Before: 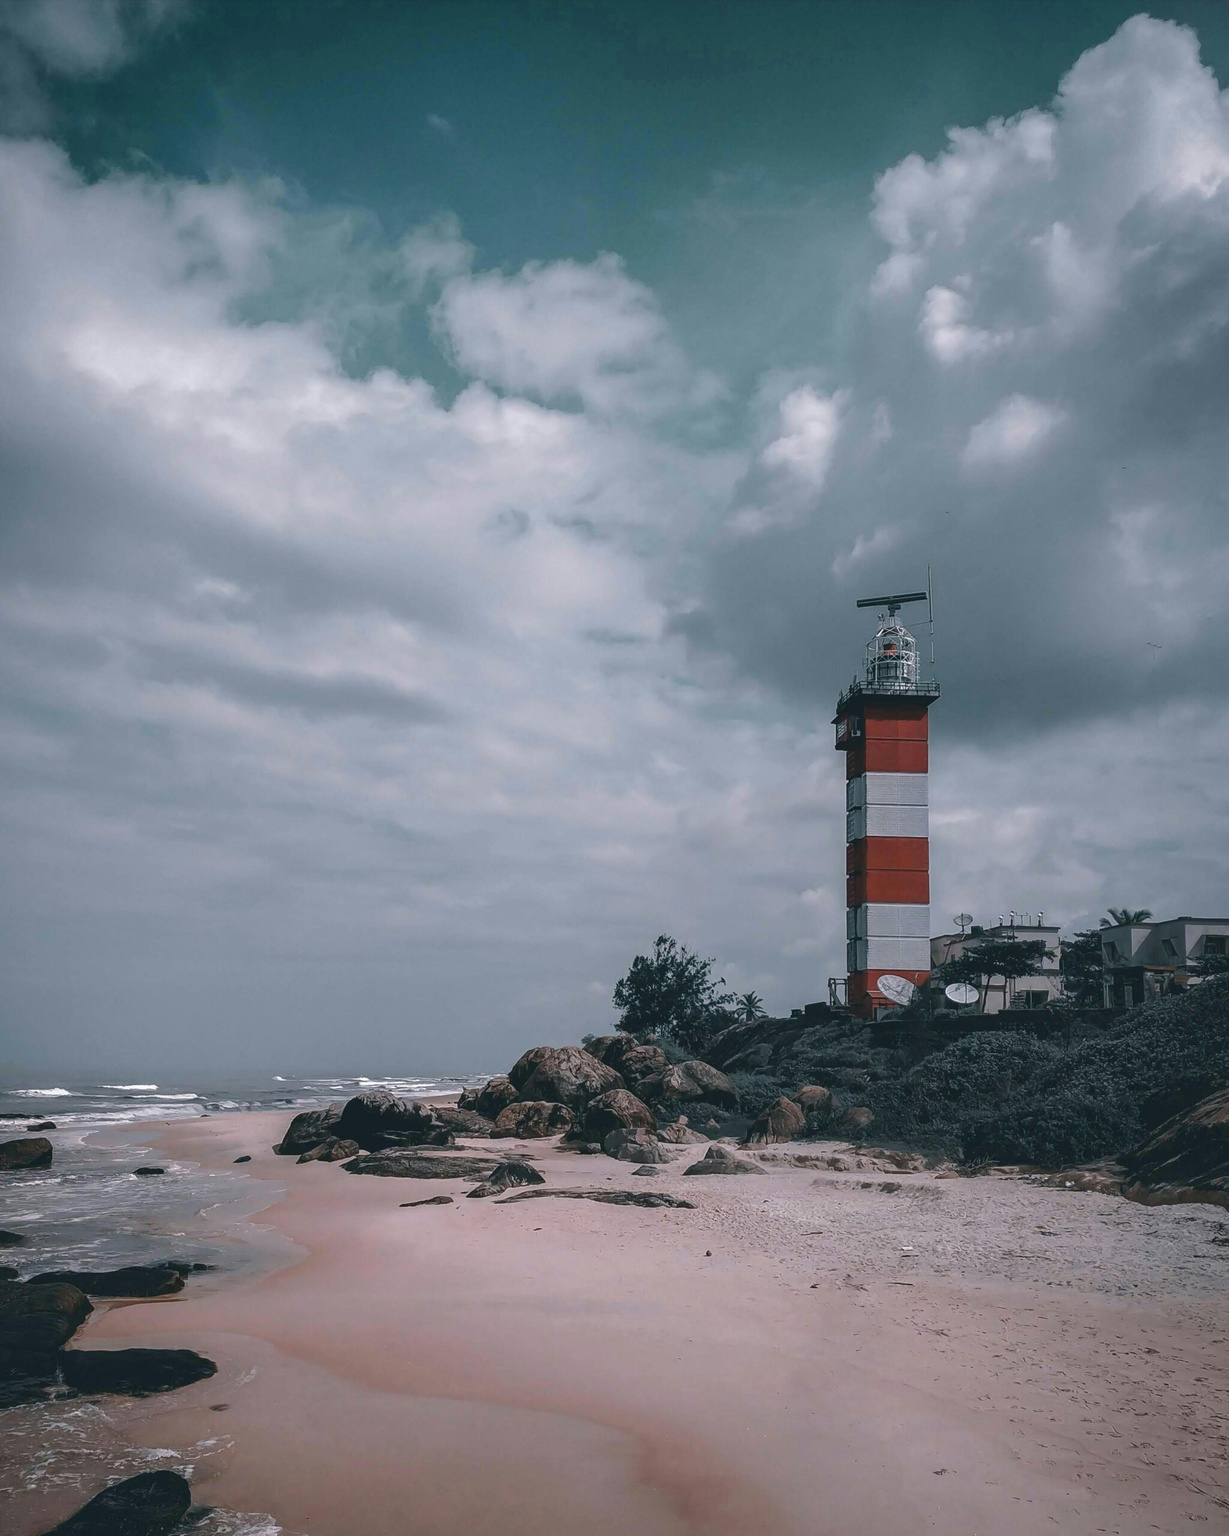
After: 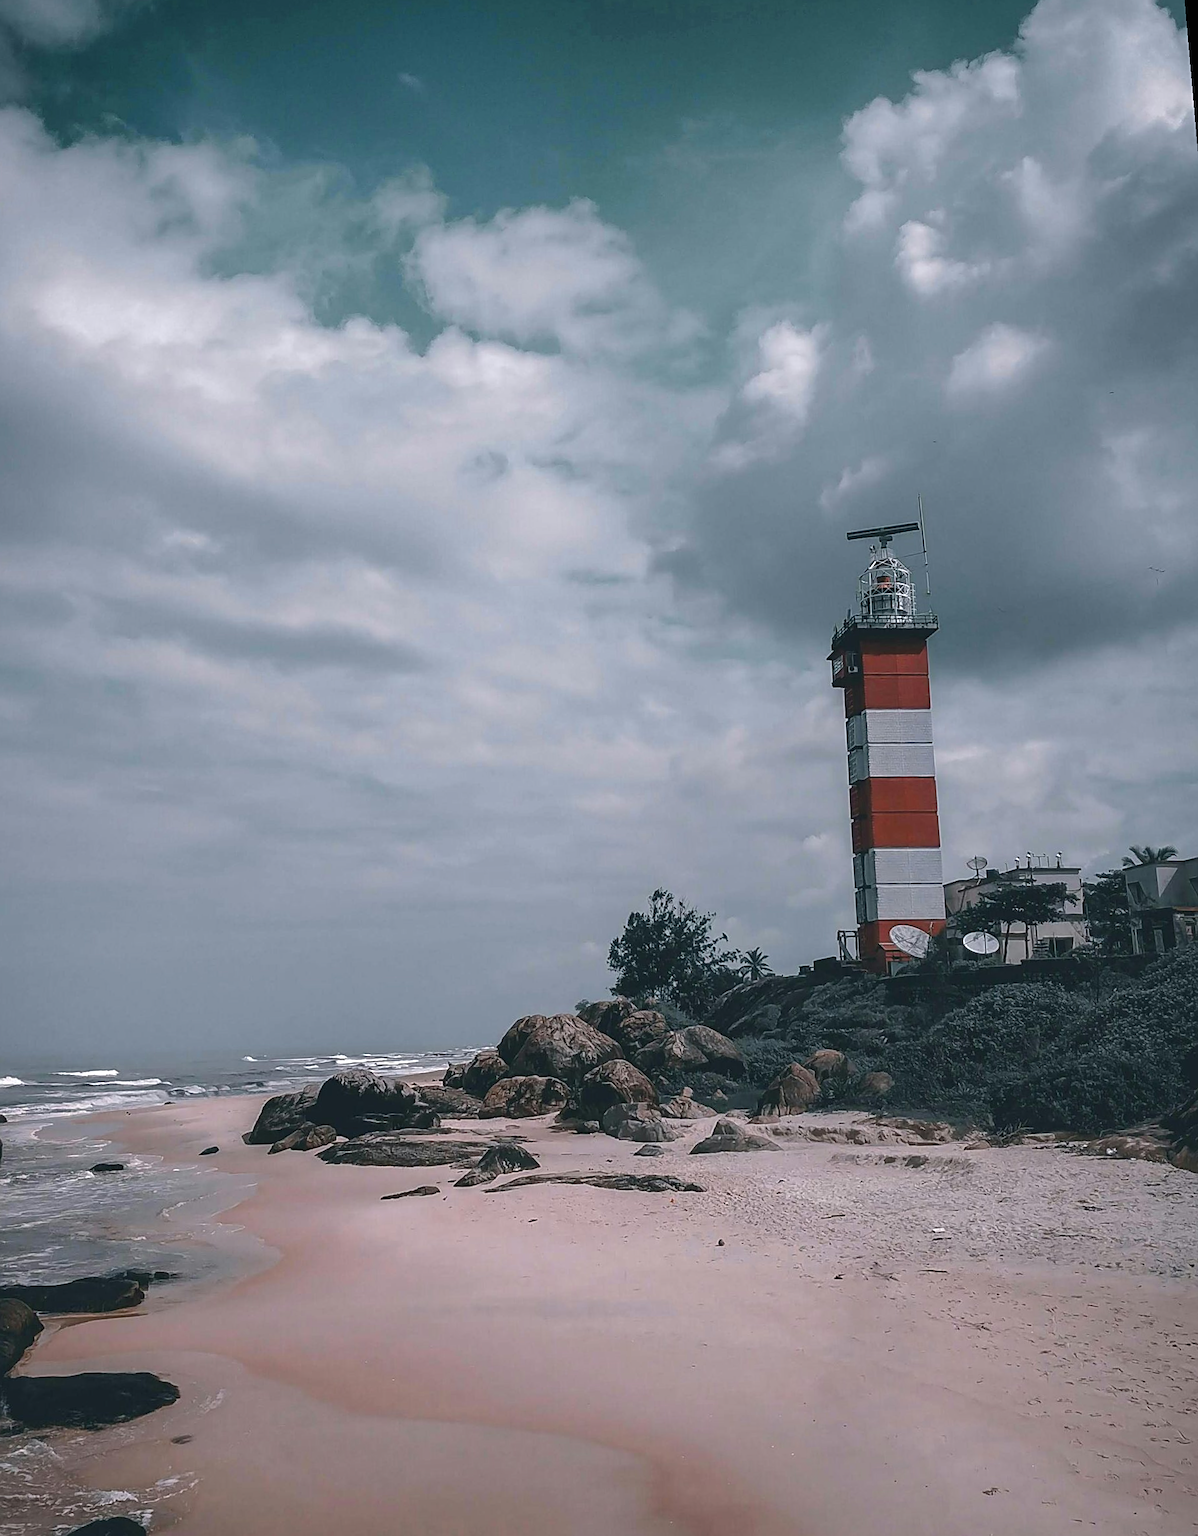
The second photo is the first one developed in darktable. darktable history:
sharpen: on, module defaults
rotate and perspective: rotation -1.68°, lens shift (vertical) -0.146, crop left 0.049, crop right 0.912, crop top 0.032, crop bottom 0.96
exposure: black level correction -0.001, exposure 0.08 EV, compensate highlight preservation false
